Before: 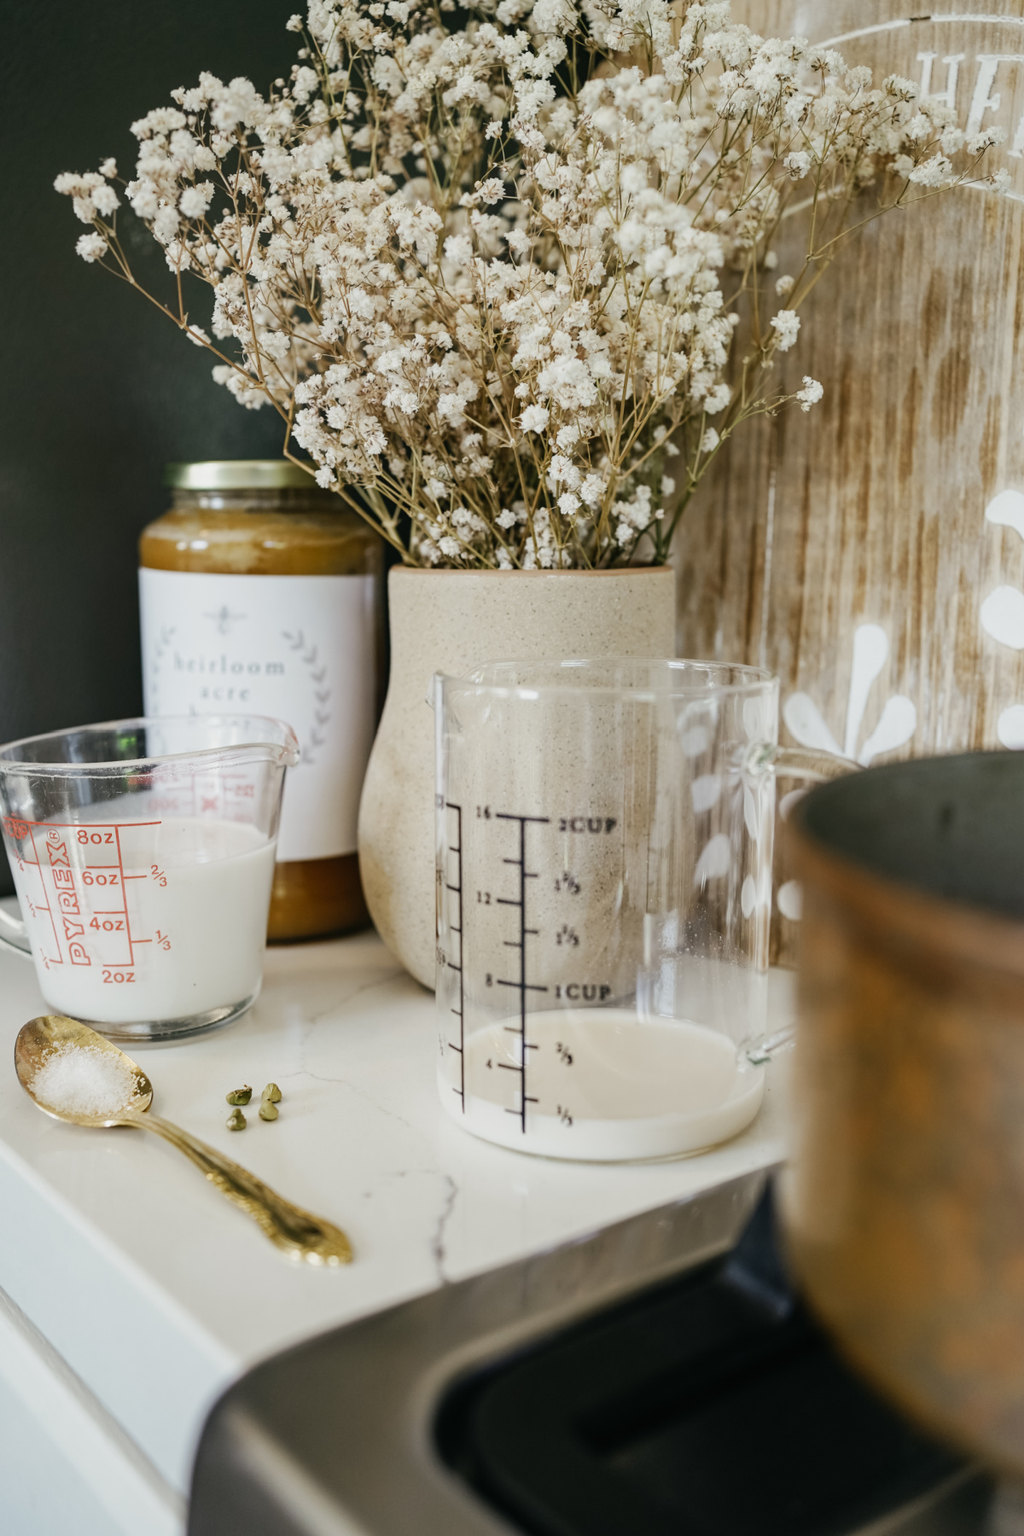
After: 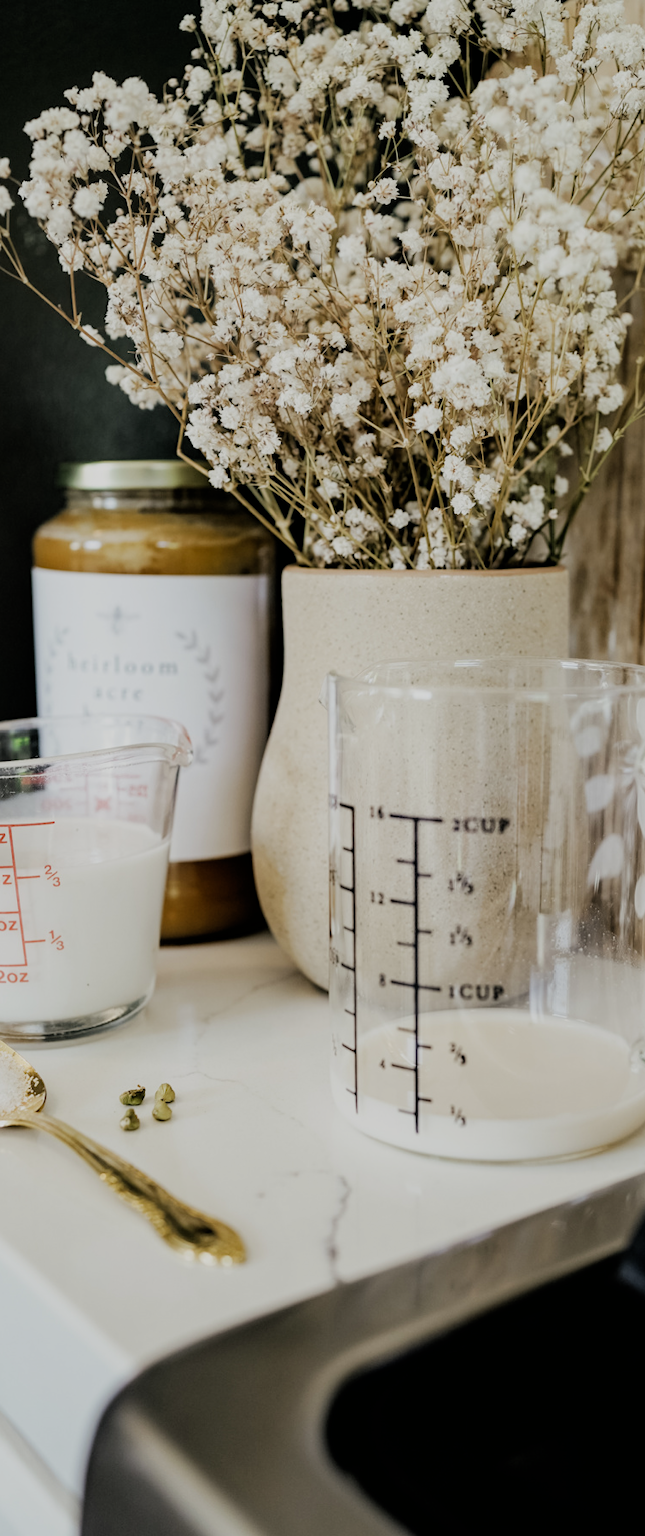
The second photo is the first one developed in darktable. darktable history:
crop: left 10.434%, right 26.447%
filmic rgb: black relative exposure -5.04 EV, white relative exposure 3.95 EV, hardness 2.9, contrast 1.094, highlights saturation mix -19.91%
